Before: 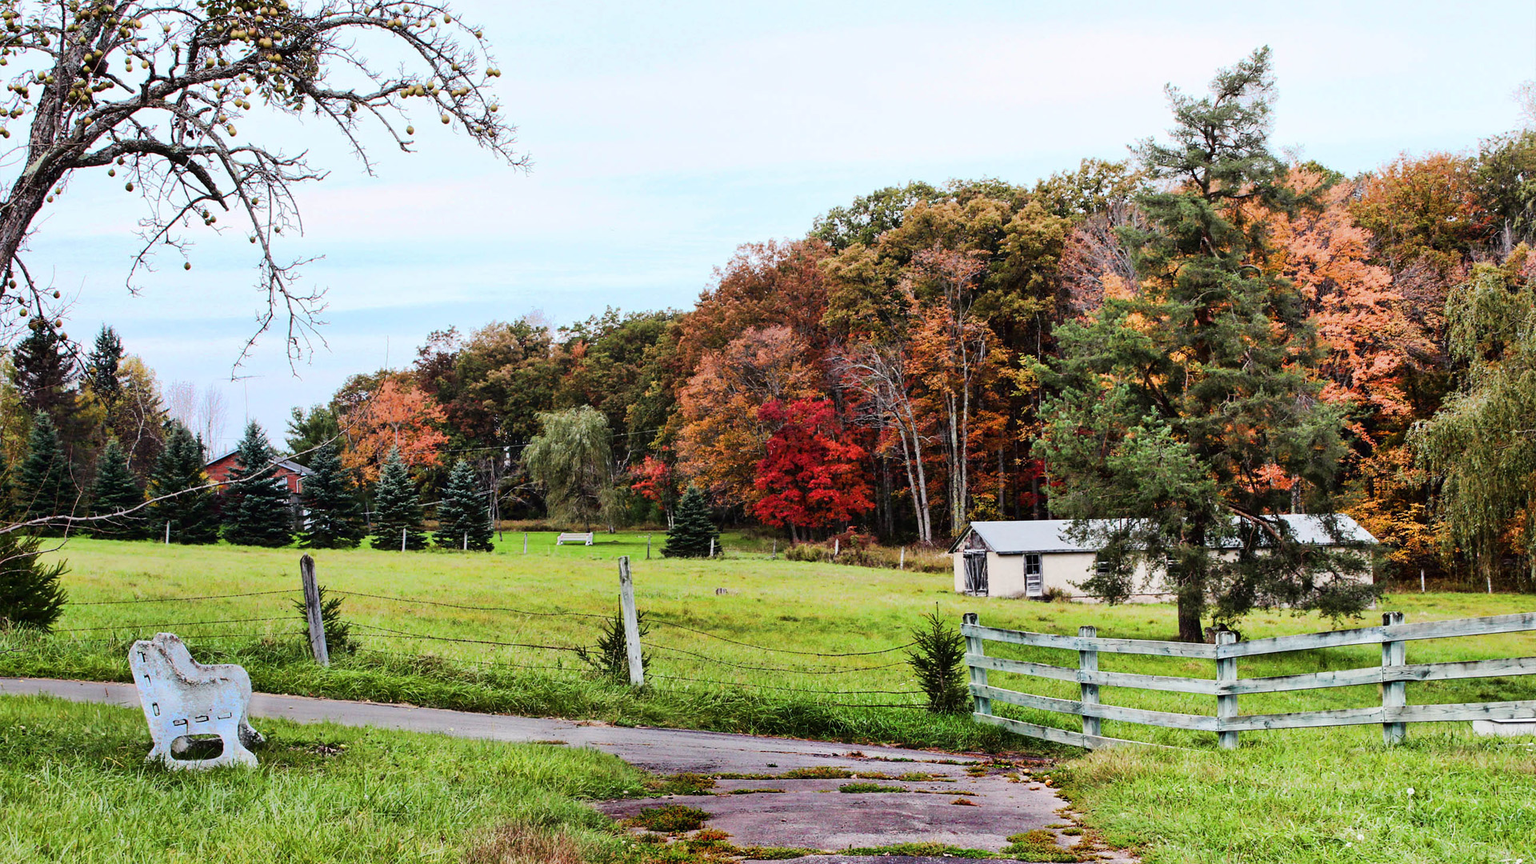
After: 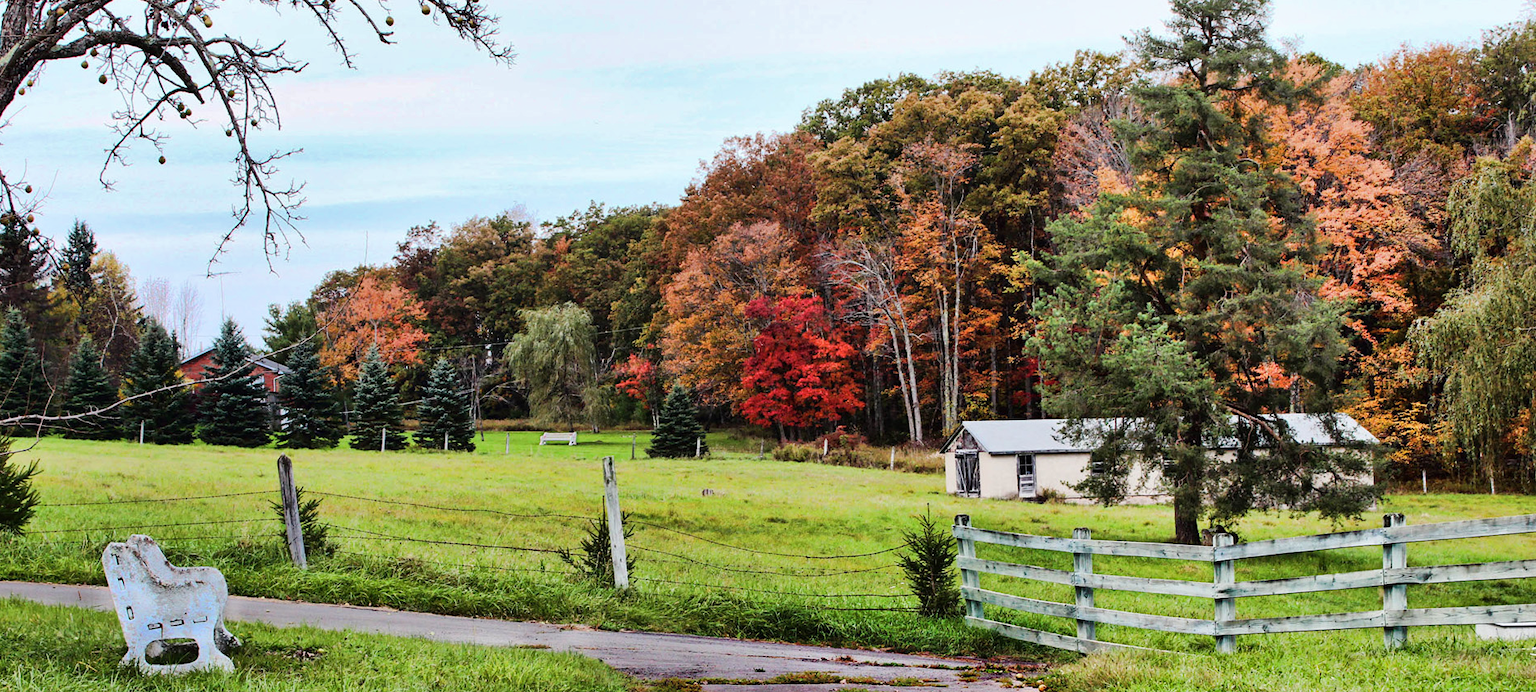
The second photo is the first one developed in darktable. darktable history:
shadows and highlights: shadows 61.22, soften with gaussian
crop and rotate: left 1.913%, top 12.751%, right 0.183%, bottom 8.811%
exposure: compensate highlight preservation false
